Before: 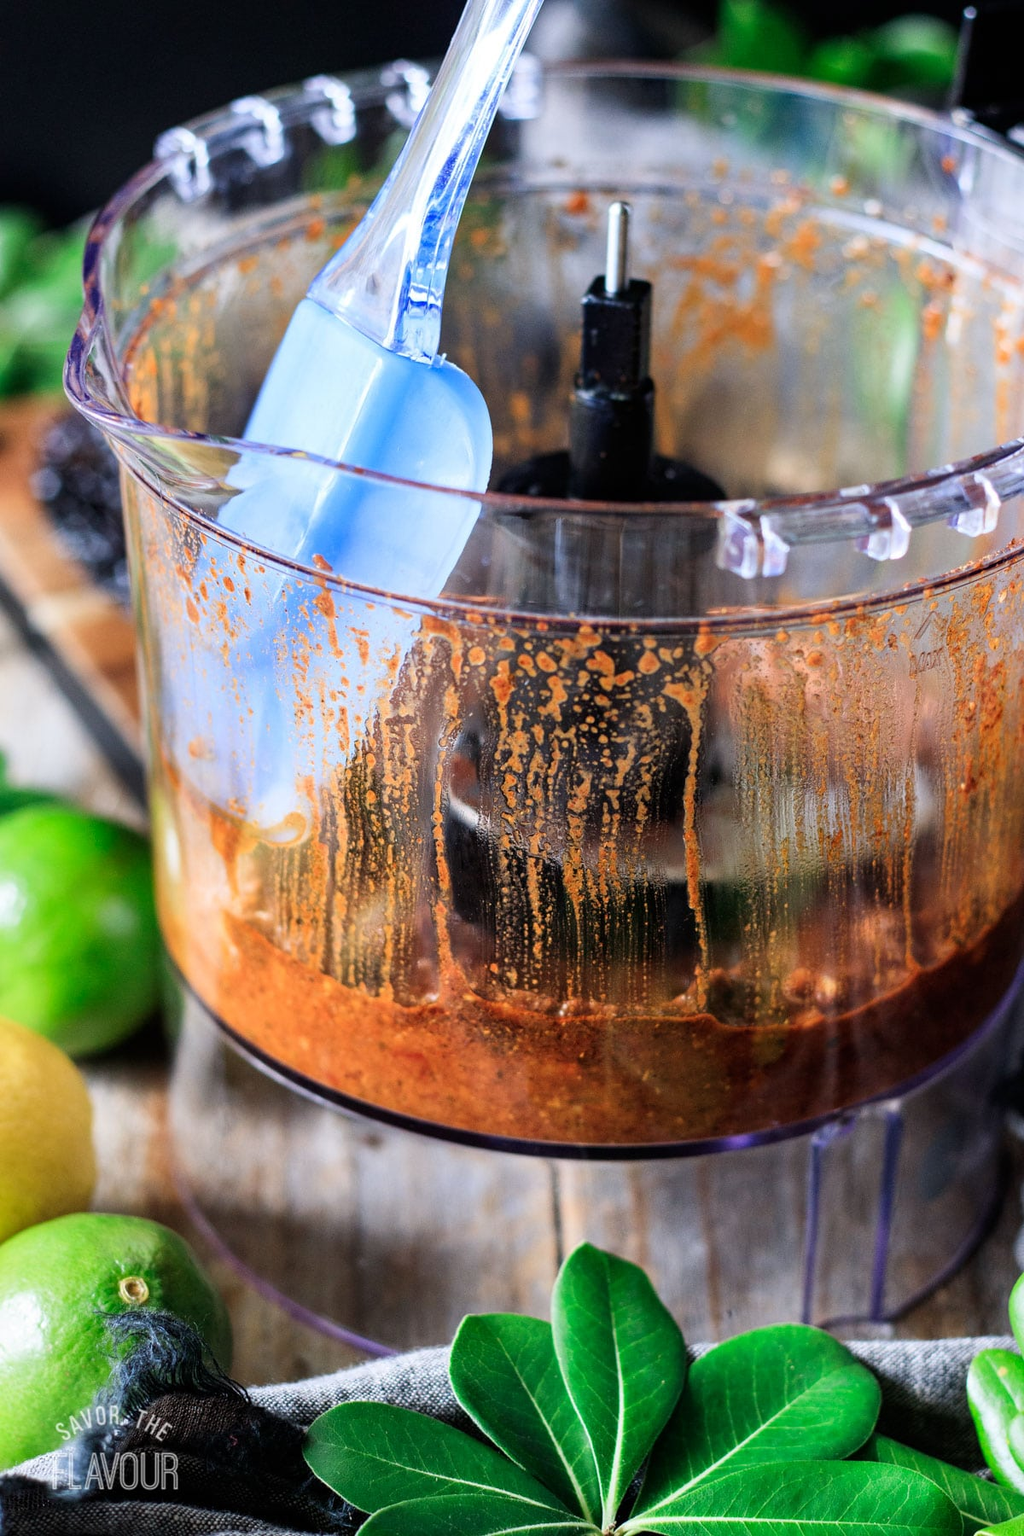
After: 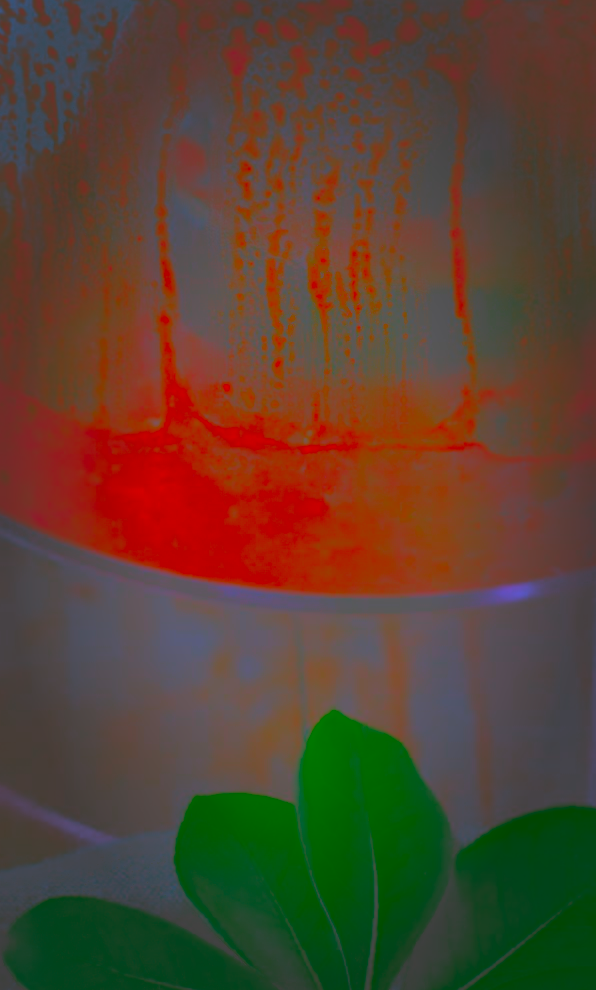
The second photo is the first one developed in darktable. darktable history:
vignetting: fall-off start 48.67%, automatic ratio true, width/height ratio 1.296
contrast brightness saturation: contrast -0.975, brightness -0.178, saturation 0.741
local contrast: highlights 105%, shadows 102%, detail 119%, midtone range 0.2
crop: left 29.351%, top 41.474%, right 20.953%, bottom 3.477%
